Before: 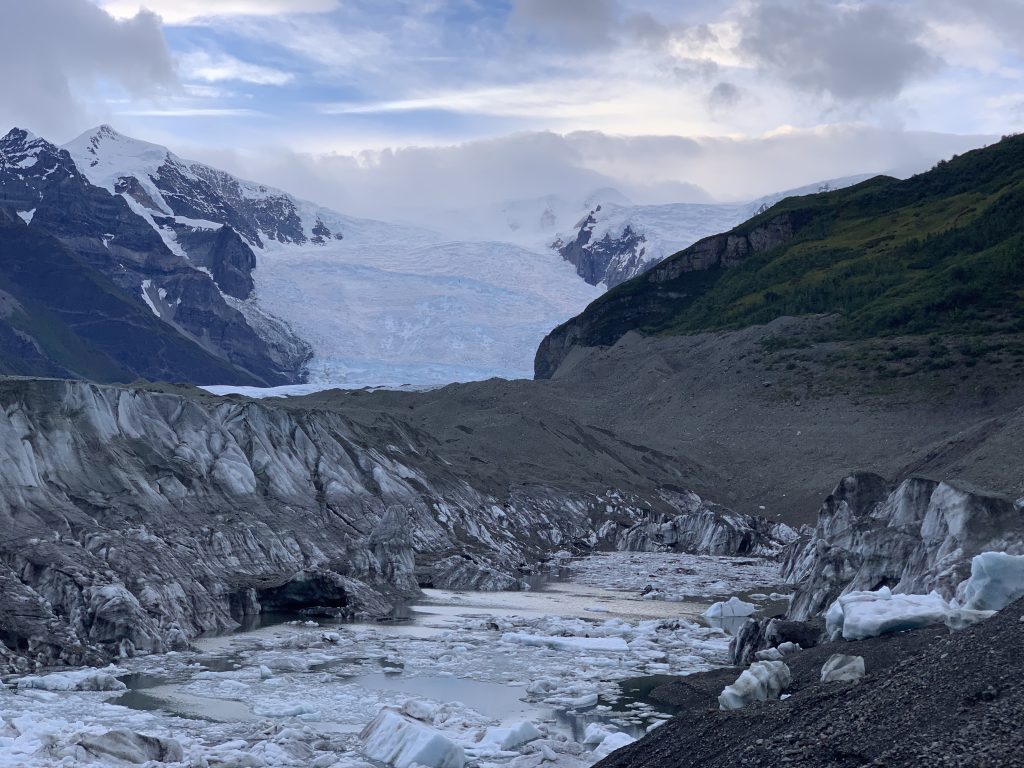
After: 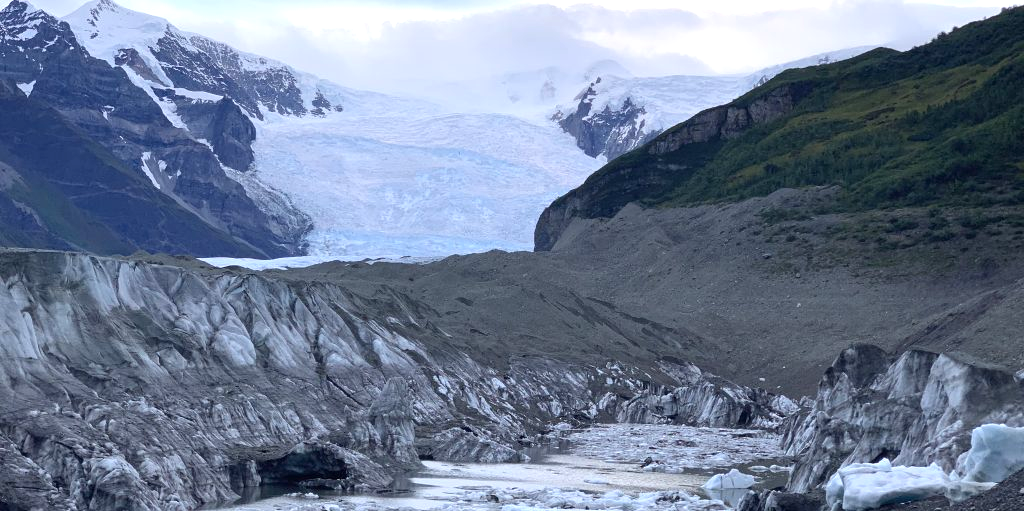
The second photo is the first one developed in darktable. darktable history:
crop: top 16.727%, bottom 16.727%
exposure: black level correction 0, exposure 0.7 EV, compensate exposure bias true, compensate highlight preservation false
